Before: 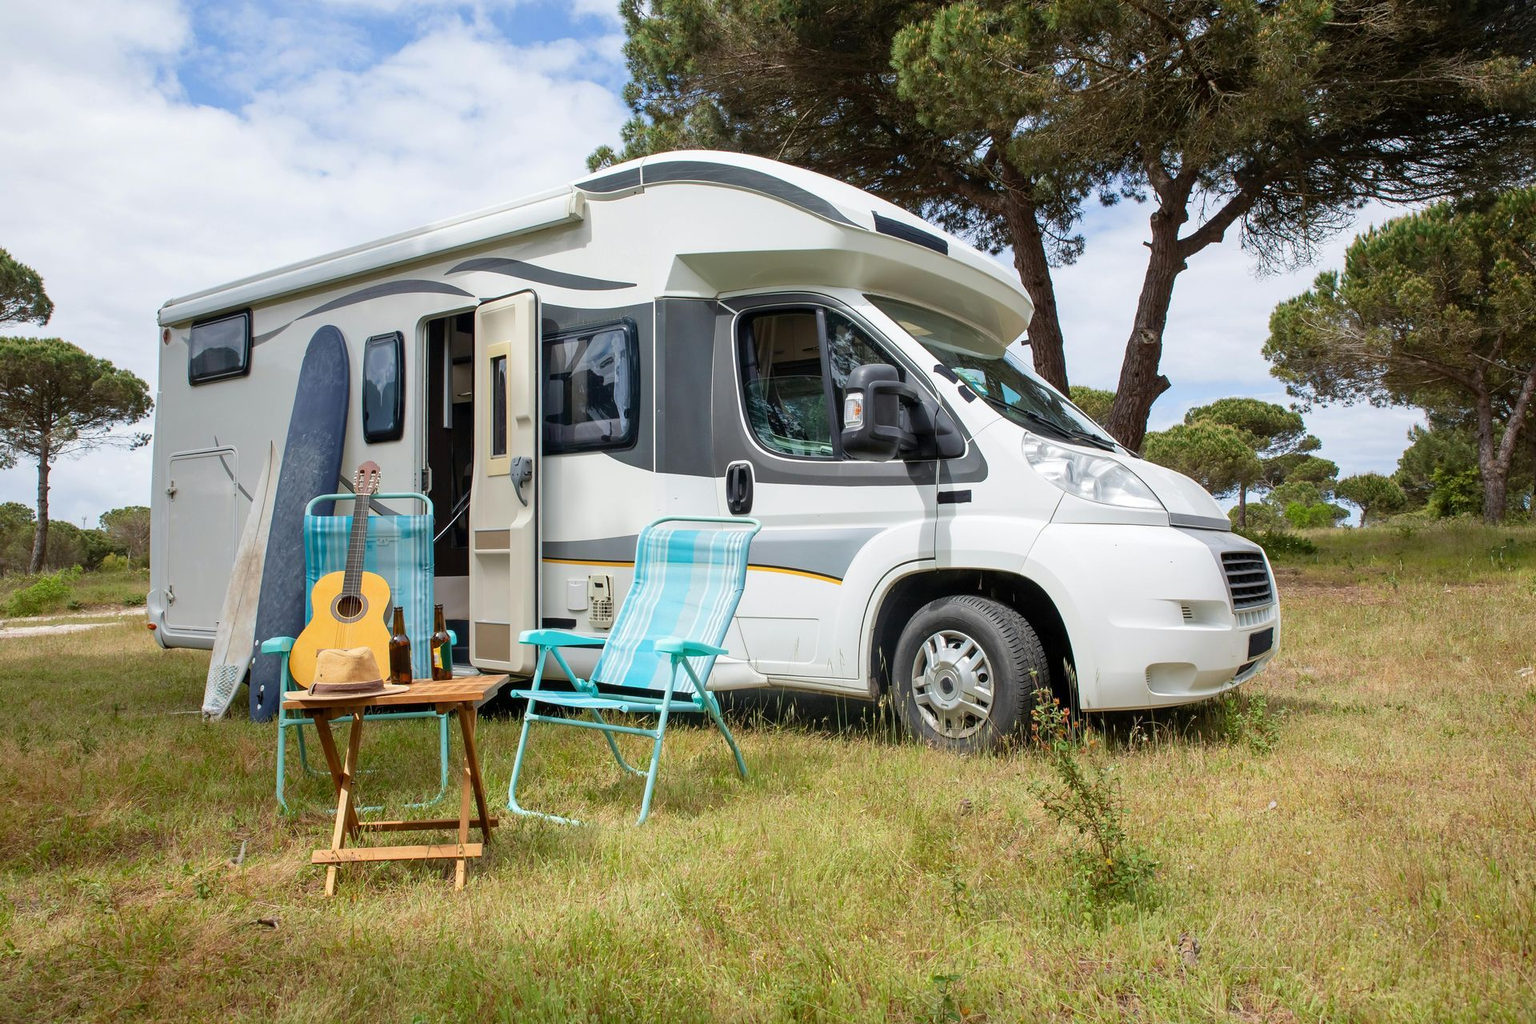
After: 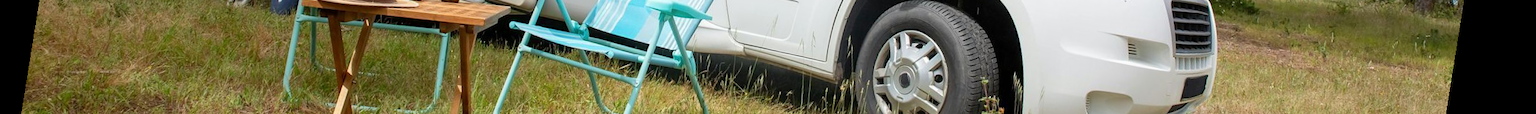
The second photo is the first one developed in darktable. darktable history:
bloom: size 9%, threshold 100%, strength 7%
rotate and perspective: rotation 9.12°, automatic cropping off
crop and rotate: top 59.084%, bottom 30.916%
